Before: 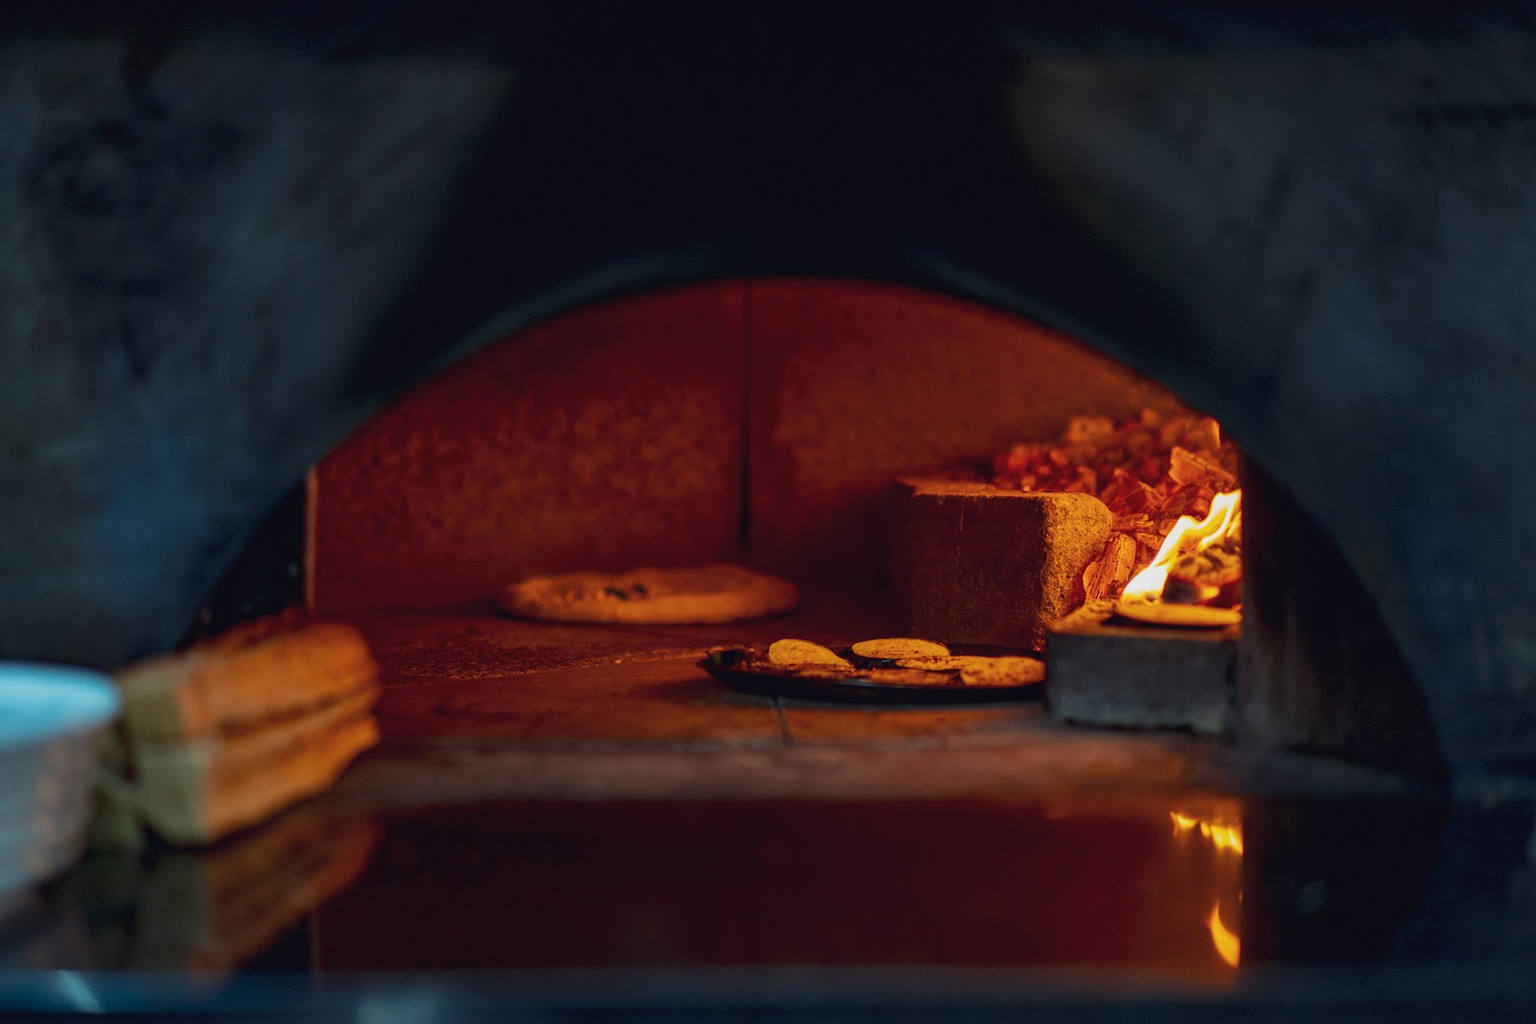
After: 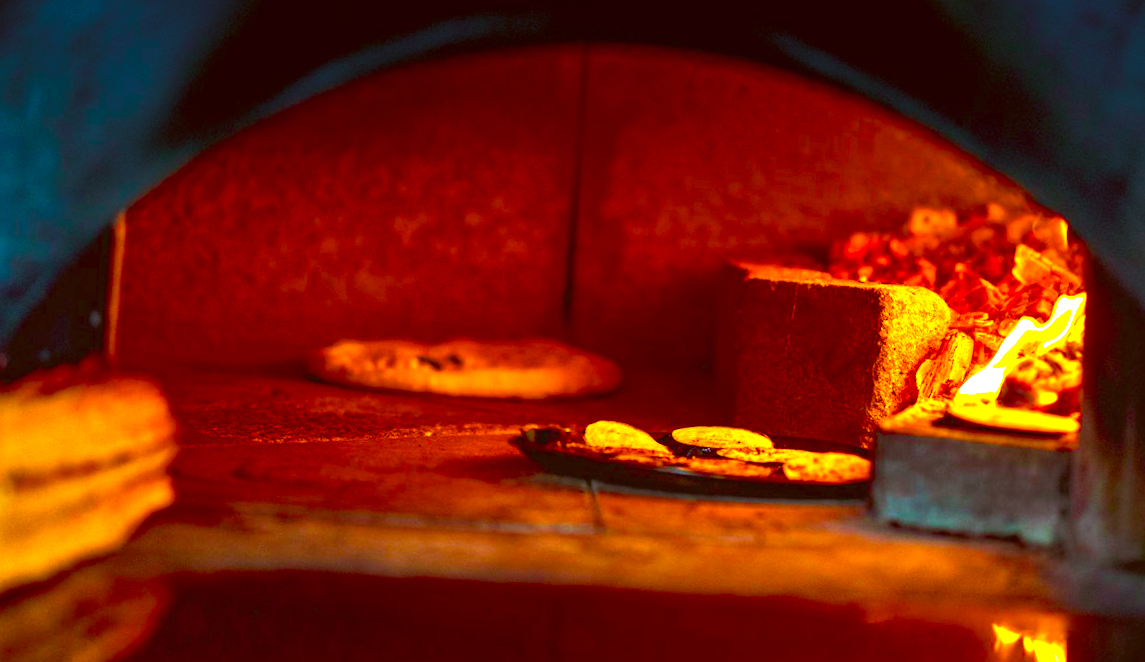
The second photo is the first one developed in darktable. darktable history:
crop and rotate: angle -3.37°, left 9.79%, top 20.73%, right 12.42%, bottom 11.82%
exposure: black level correction 0, exposure 1 EV, compensate highlight preservation false
color balance rgb: linear chroma grading › global chroma 42%, perceptual saturation grading › global saturation 42%, perceptual brilliance grading › global brilliance 25%, global vibrance 33%
levels: levels [0.016, 0.484, 0.953]
graduated density: density 2.02 EV, hardness 44%, rotation 0.374°, offset 8.21, hue 208.8°, saturation 97%
contrast brightness saturation: contrast 0.07
color correction: highlights a* -14.62, highlights b* -16.22, shadows a* 10.12, shadows b* 29.4
